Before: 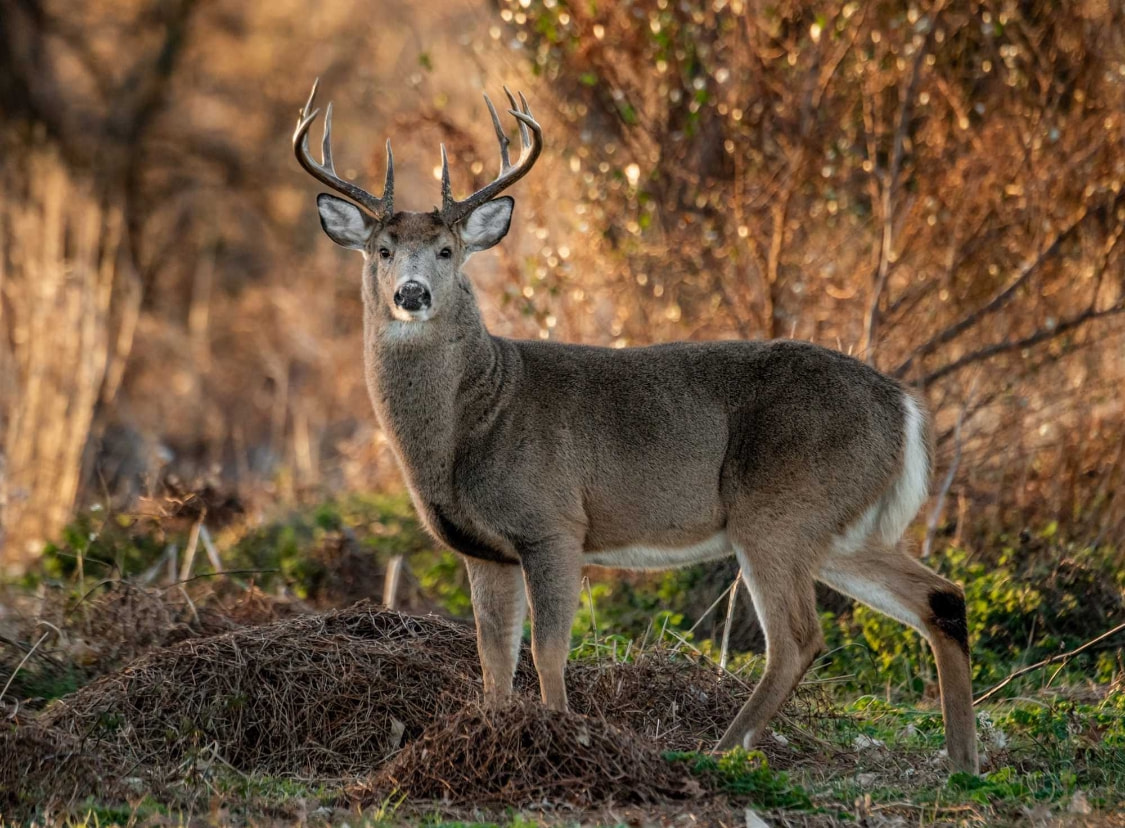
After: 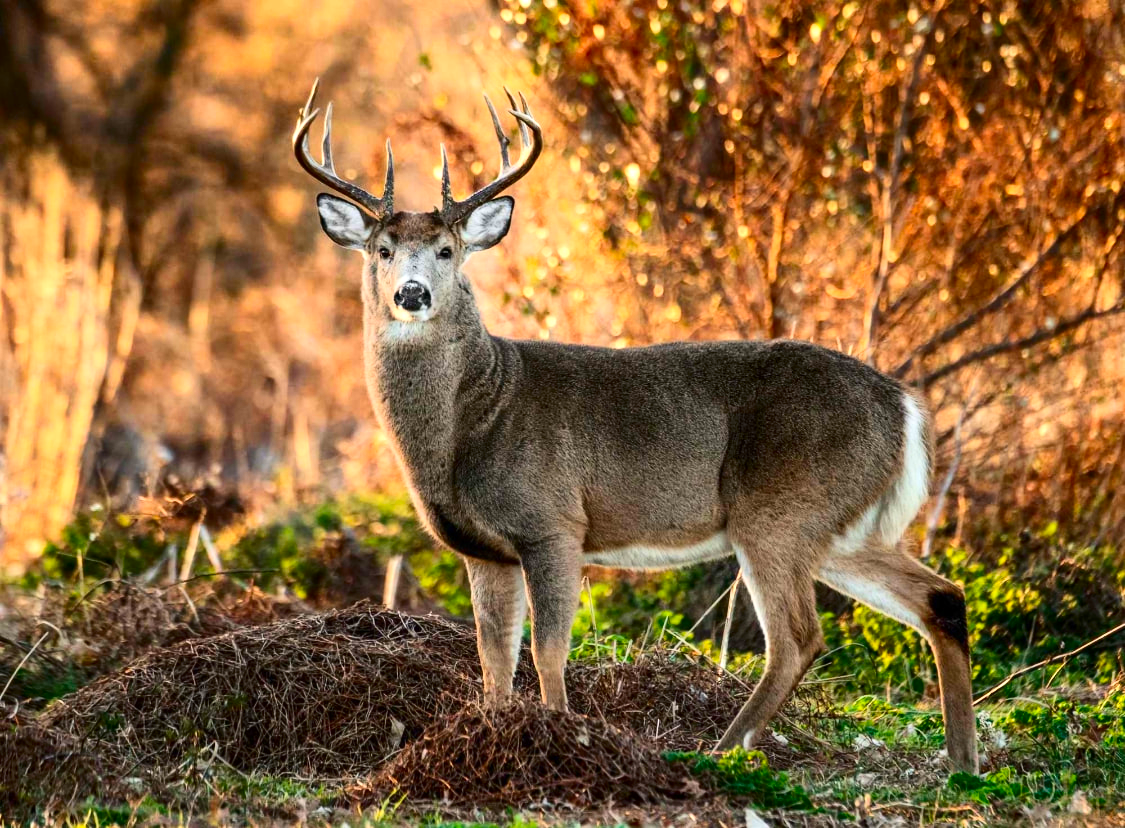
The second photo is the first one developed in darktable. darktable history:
color correction: saturation 0.8
contrast brightness saturation: contrast 0.26, brightness 0.02, saturation 0.87
exposure: exposure 0.648 EV, compensate highlight preservation false
